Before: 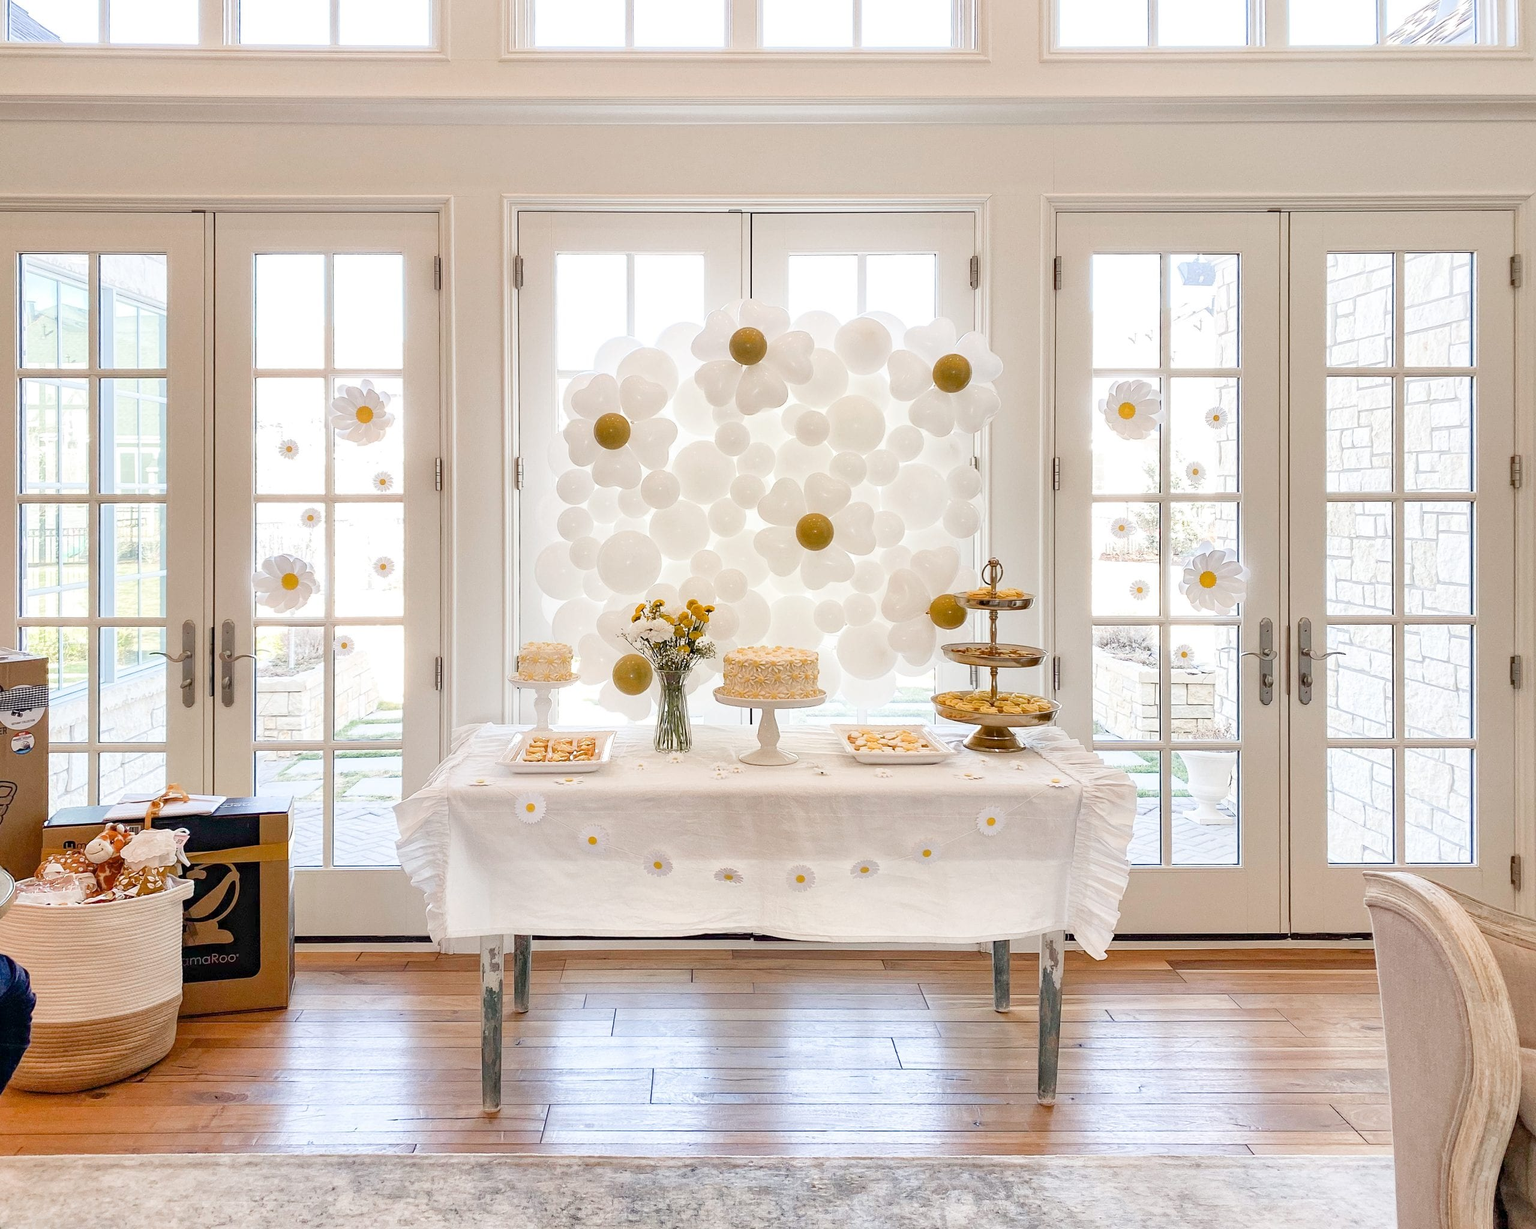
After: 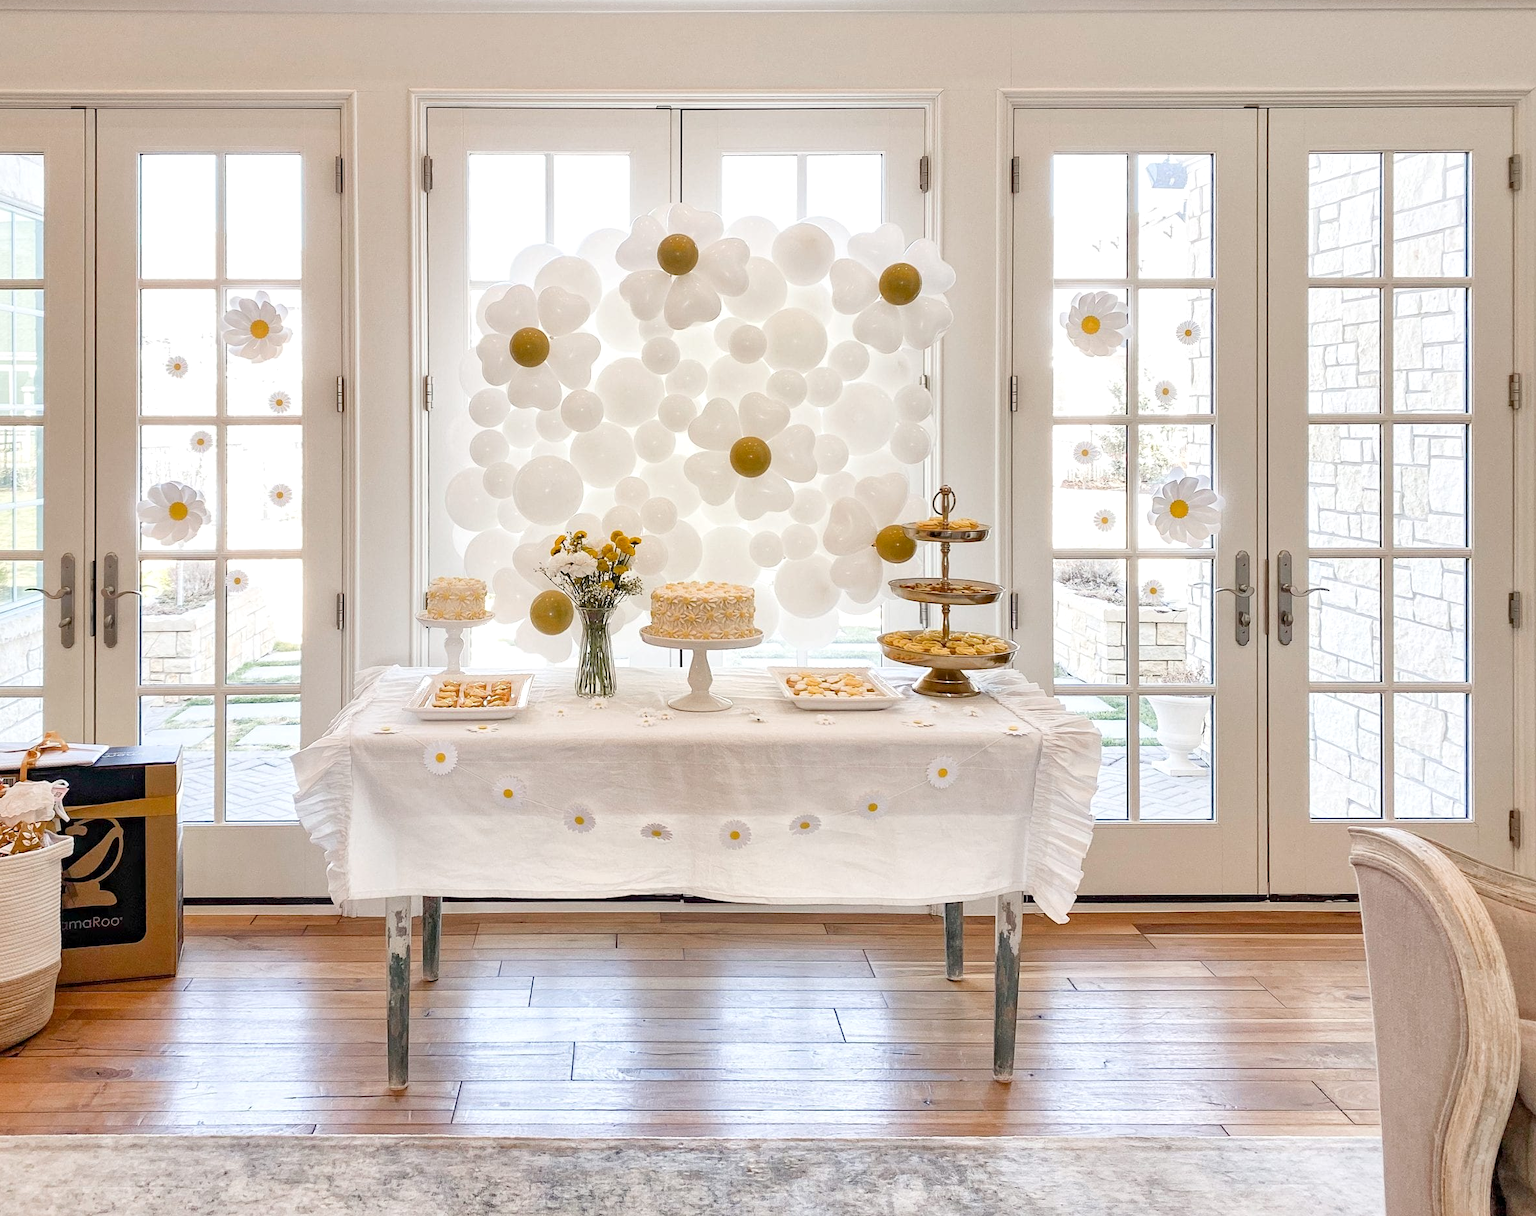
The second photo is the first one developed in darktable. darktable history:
crop and rotate: left 8.262%, top 9.226%
local contrast: mode bilateral grid, contrast 20, coarseness 50, detail 120%, midtone range 0.2
